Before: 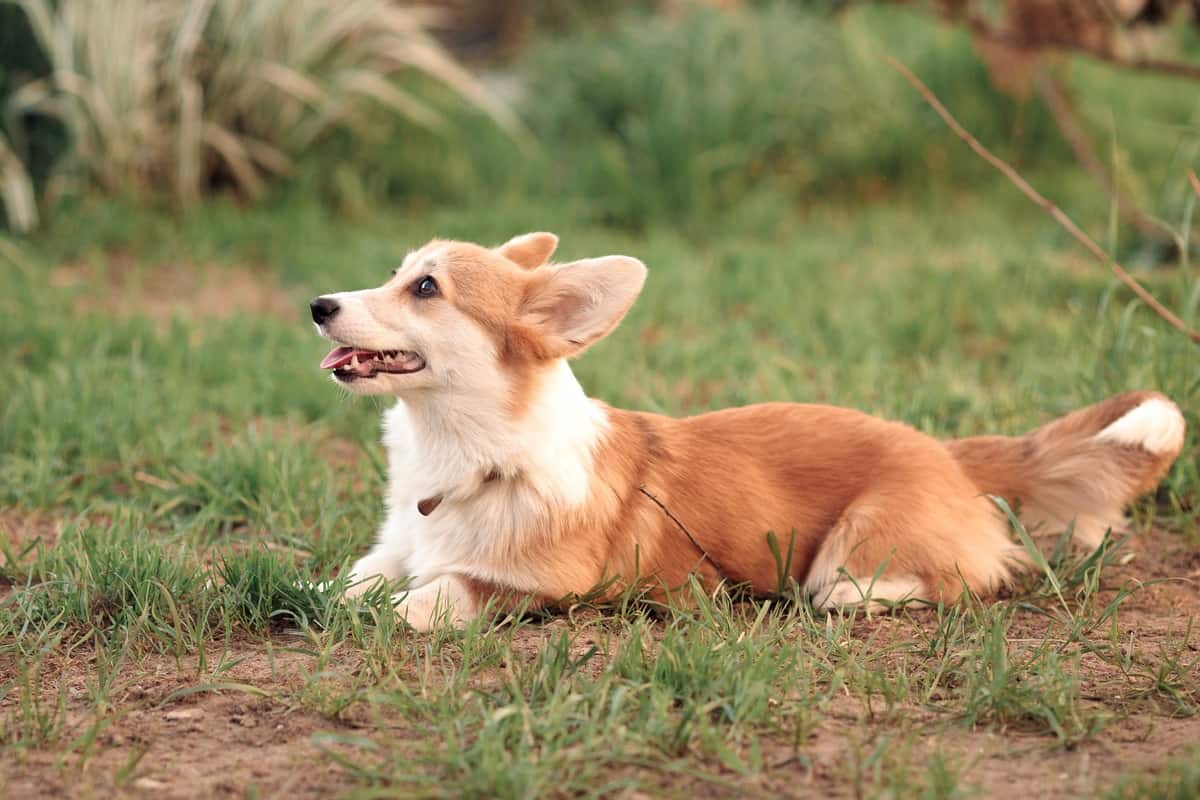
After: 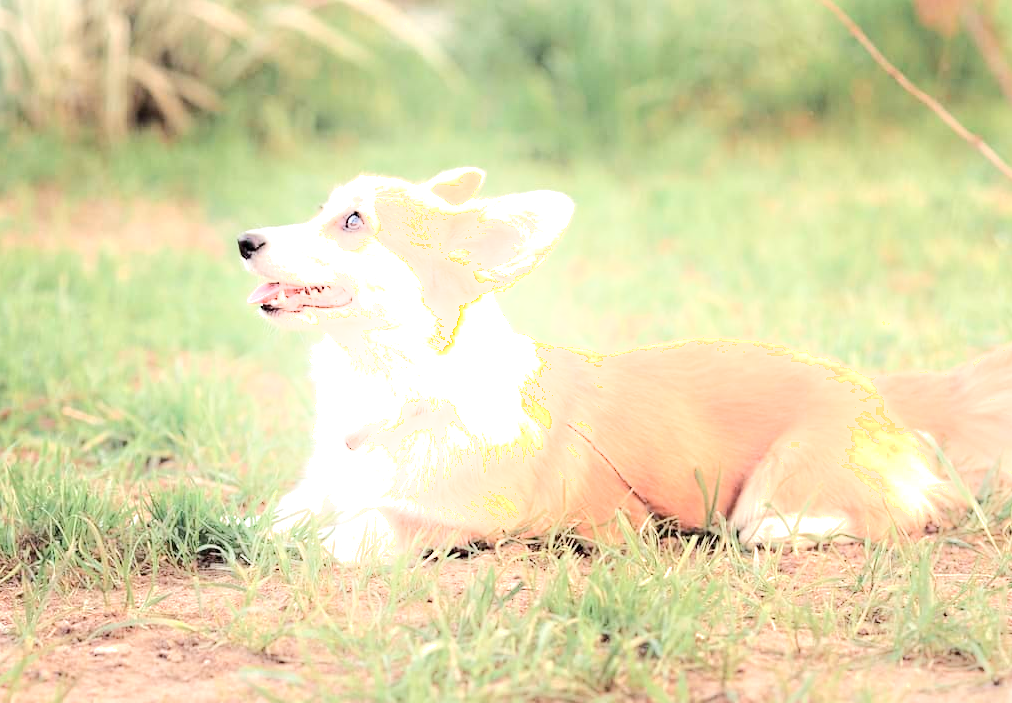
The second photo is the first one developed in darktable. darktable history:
contrast brightness saturation: saturation -0.048
exposure: black level correction 0, exposure 0.952 EV, compensate highlight preservation false
tone equalizer: on, module defaults
shadows and highlights: shadows -89.77, highlights 88.27, soften with gaussian
contrast equalizer: octaves 7, y [[0.5, 0.502, 0.506, 0.511, 0.52, 0.537], [0.5 ×6], [0.505, 0.509, 0.518, 0.534, 0.553, 0.561], [0 ×6], [0 ×6]]
crop: left 6.088%, top 8.218%, right 9.529%, bottom 3.87%
